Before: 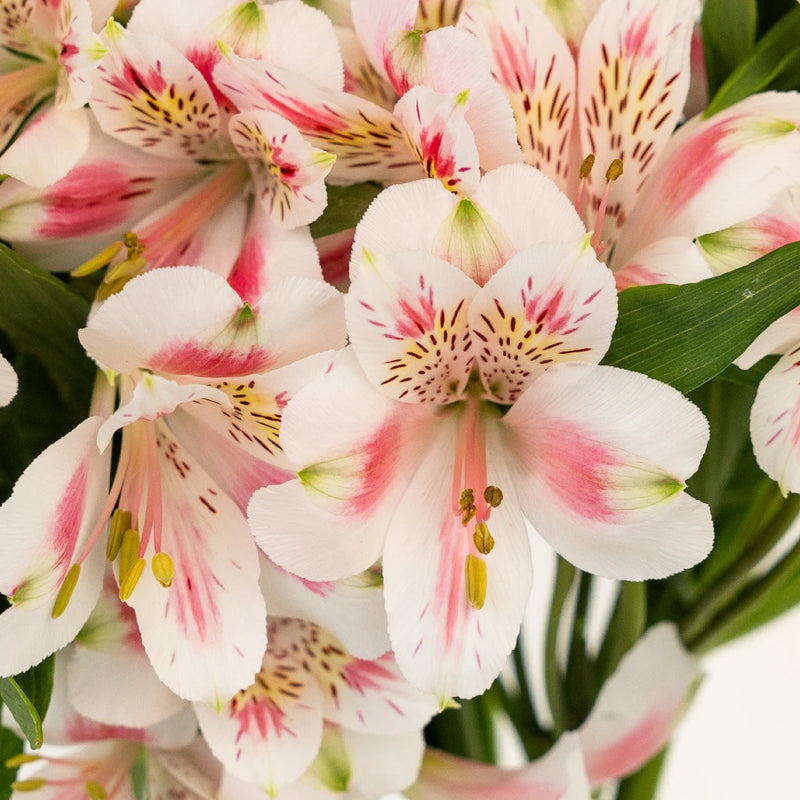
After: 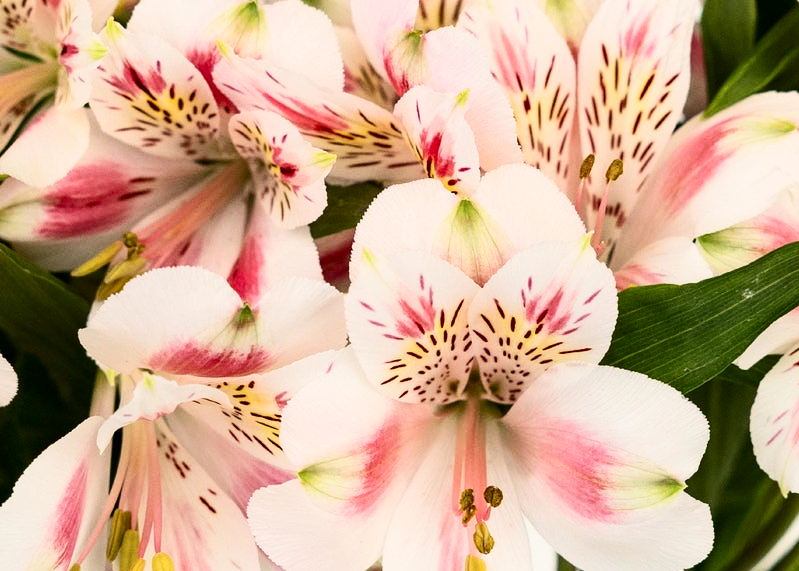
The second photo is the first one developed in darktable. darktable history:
crop: bottom 28.576%
contrast brightness saturation: contrast 0.28
